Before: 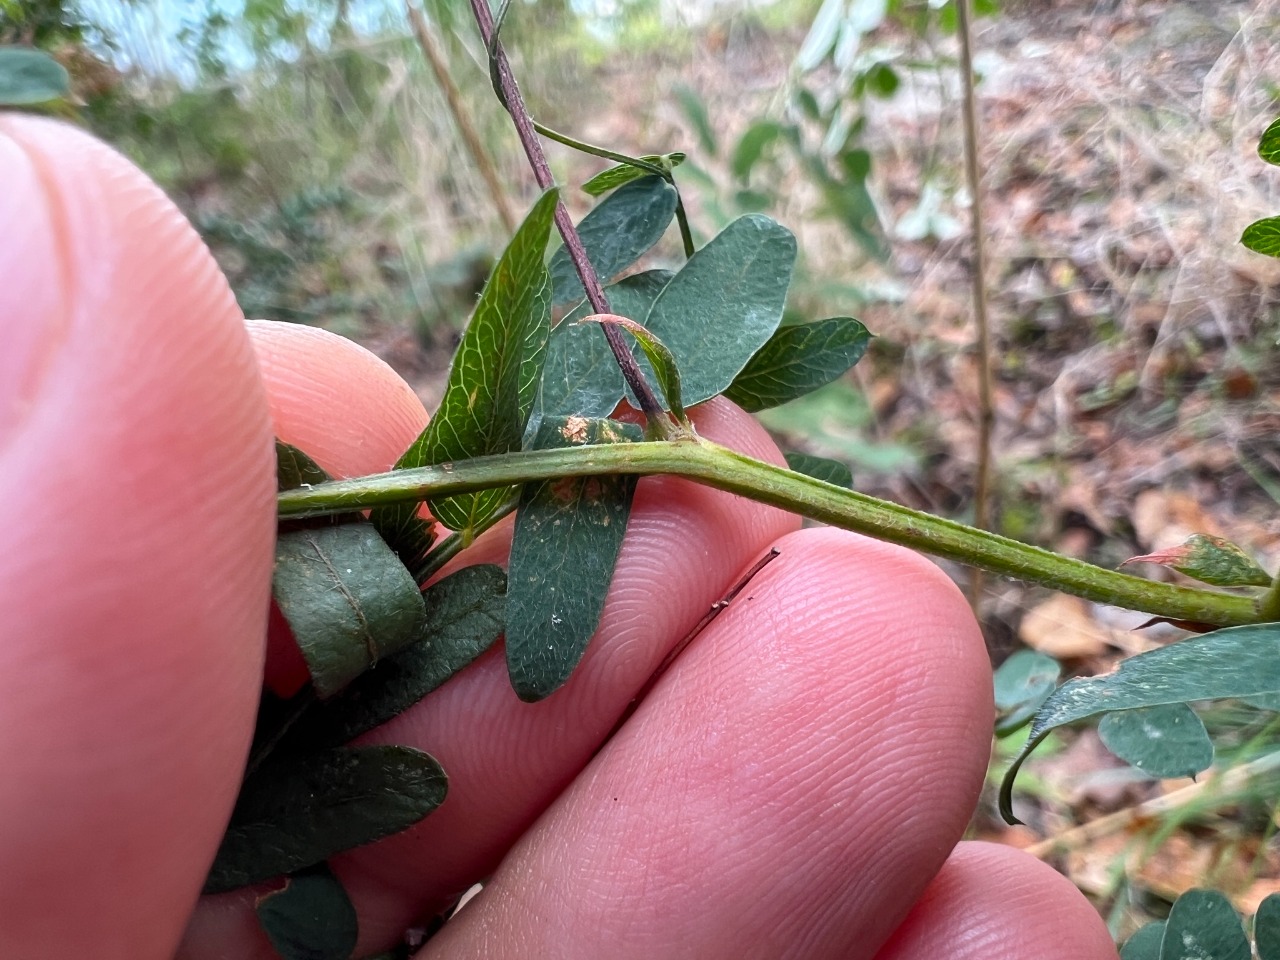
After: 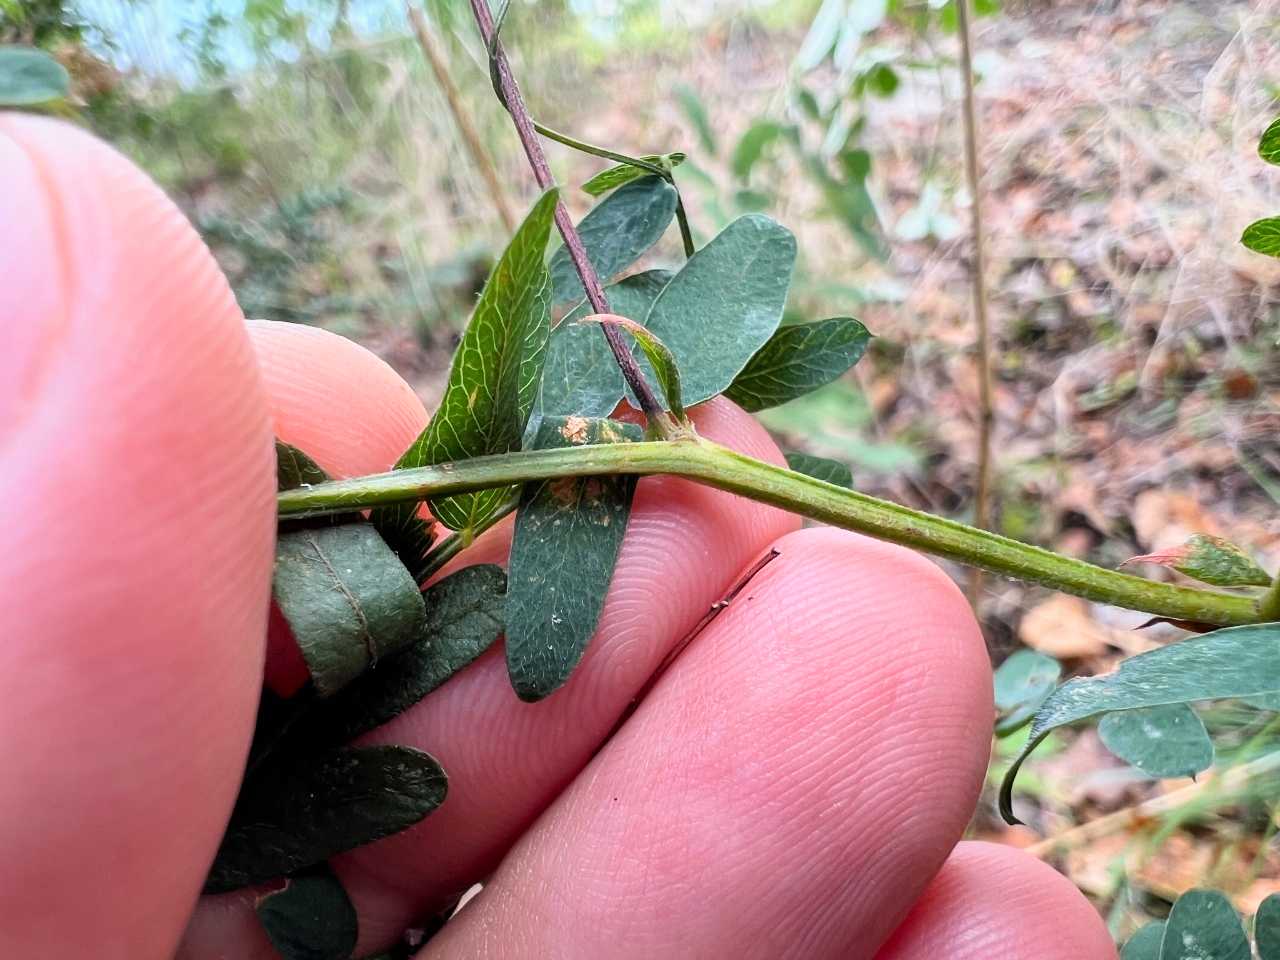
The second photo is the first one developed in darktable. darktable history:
filmic rgb: black relative exposure -8.11 EV, white relative exposure 3.77 EV, threshold 3 EV, hardness 4.47, color science v6 (2022), enable highlight reconstruction true
exposure: exposure 0.634 EV, compensate highlight preservation false
